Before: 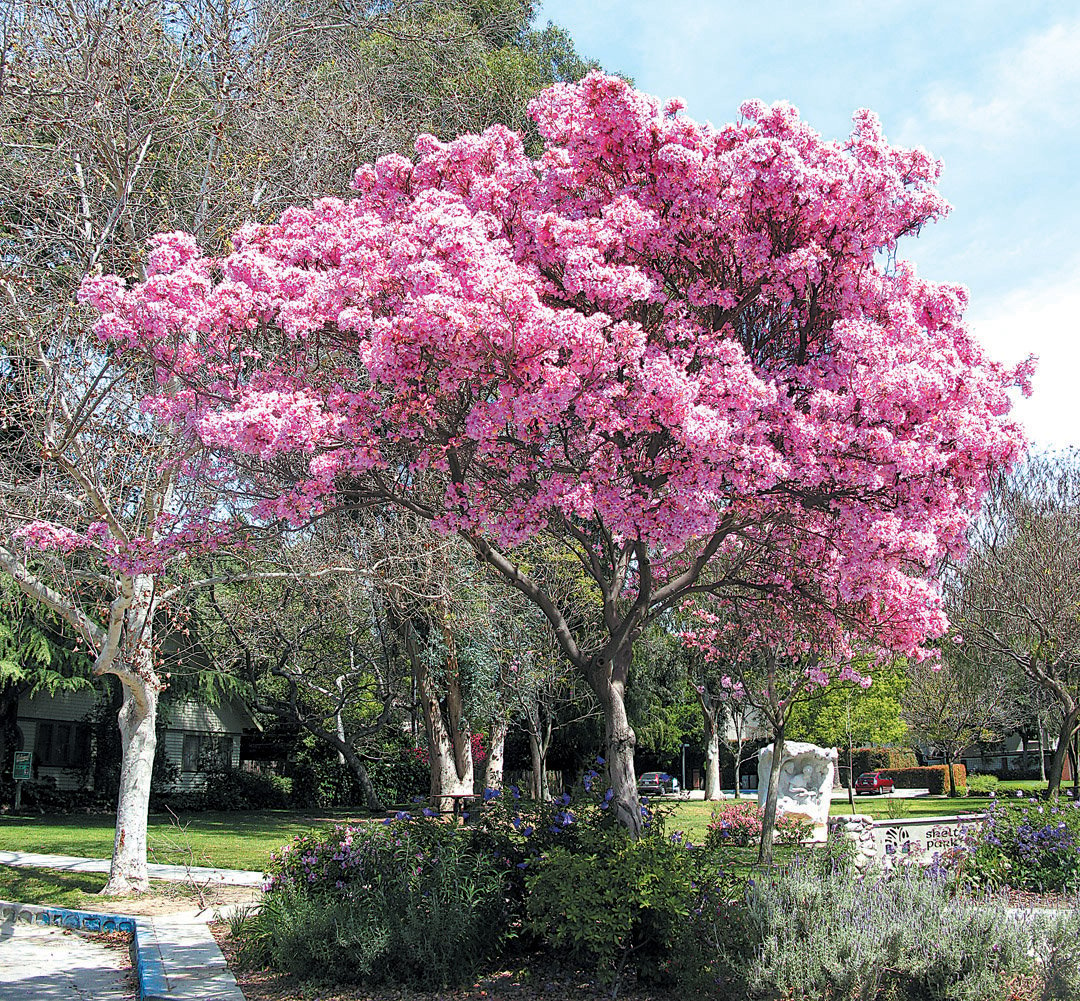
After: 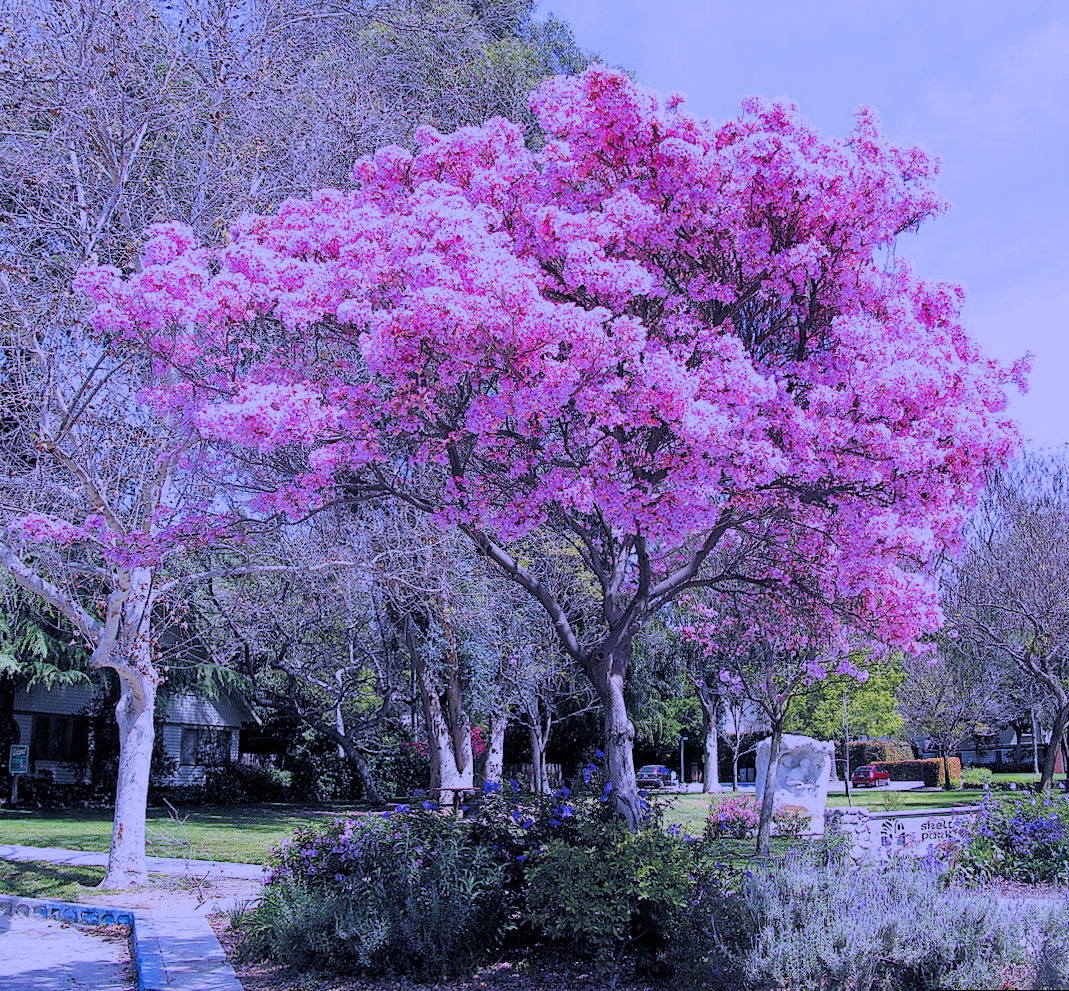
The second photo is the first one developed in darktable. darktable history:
rotate and perspective: rotation 0.174°, lens shift (vertical) 0.013, lens shift (horizontal) 0.019, shear 0.001, automatic cropping original format, crop left 0.007, crop right 0.991, crop top 0.016, crop bottom 0.997
color balance: output saturation 110%
filmic rgb: black relative exposure -7.65 EV, white relative exposure 4.56 EV, hardness 3.61
white balance: red 0.98, blue 1.61
